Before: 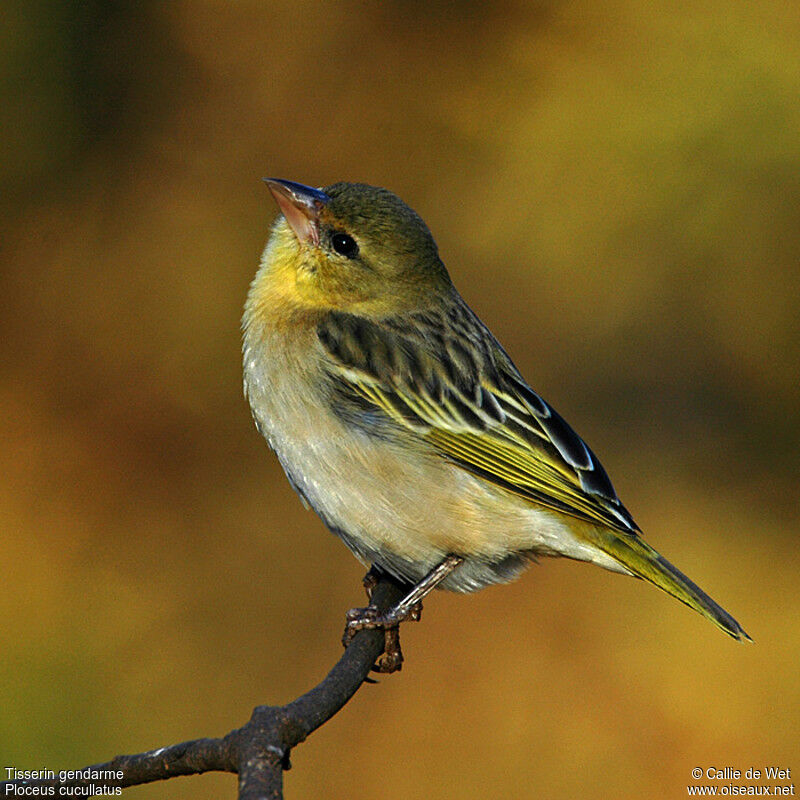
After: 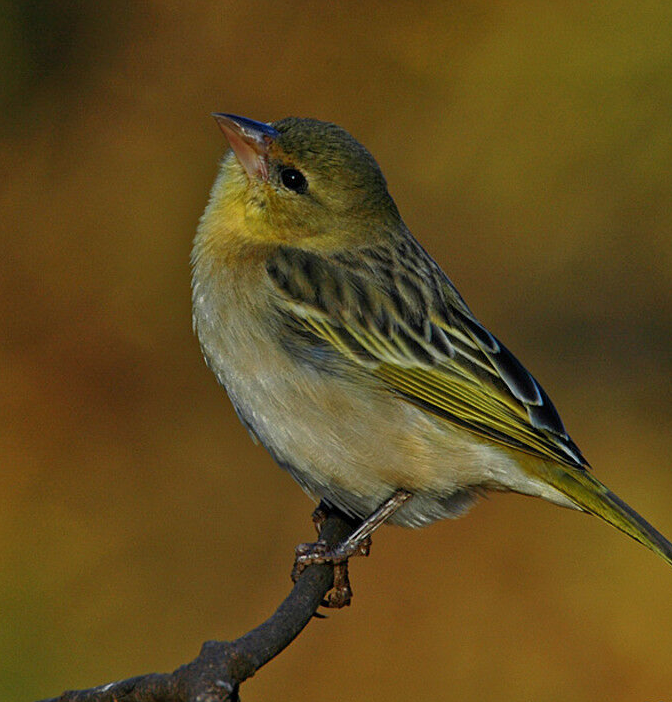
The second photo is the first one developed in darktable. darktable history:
crop: left 6.444%, top 8.181%, right 9.536%, bottom 3.955%
tone equalizer: -8 EV -0.024 EV, -7 EV 0.015 EV, -6 EV -0.006 EV, -5 EV 0.007 EV, -4 EV -0.034 EV, -3 EV -0.239 EV, -2 EV -0.691 EV, -1 EV -0.978 EV, +0 EV -0.976 EV
